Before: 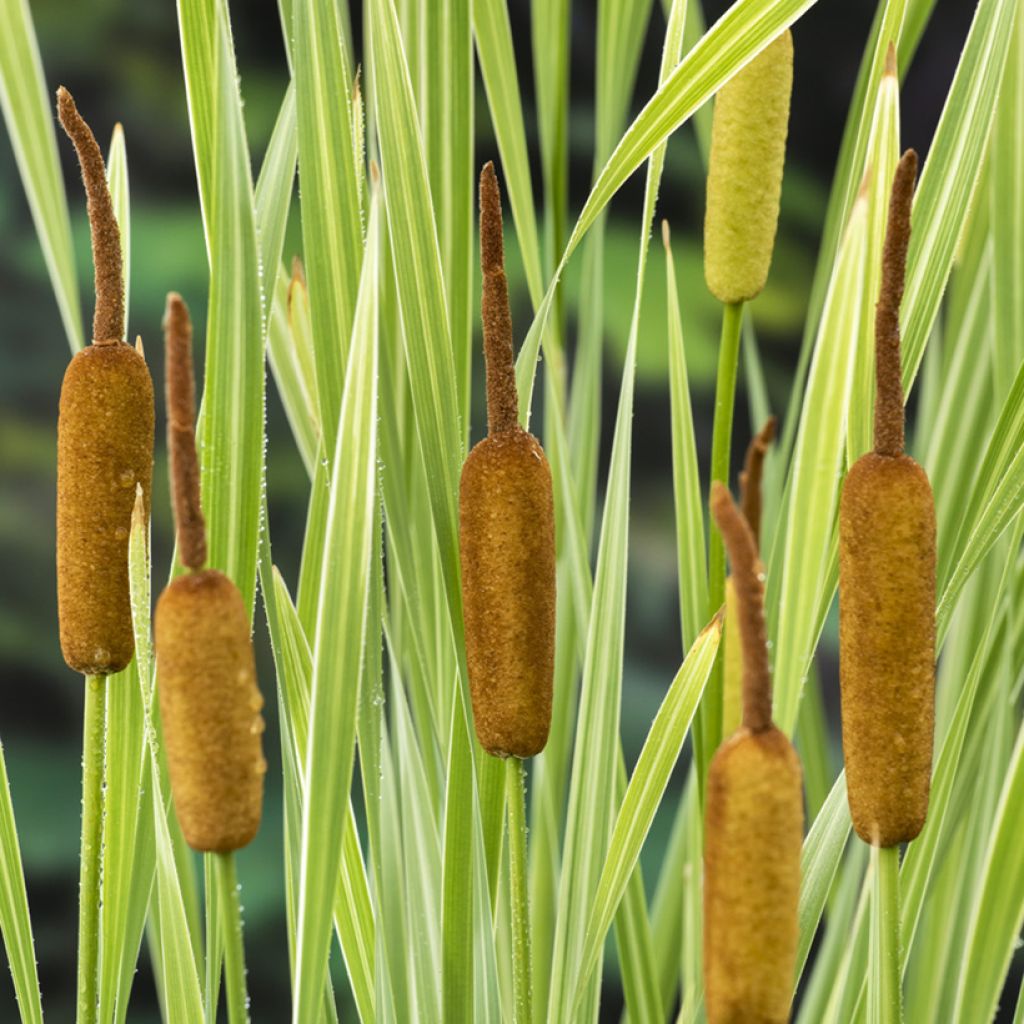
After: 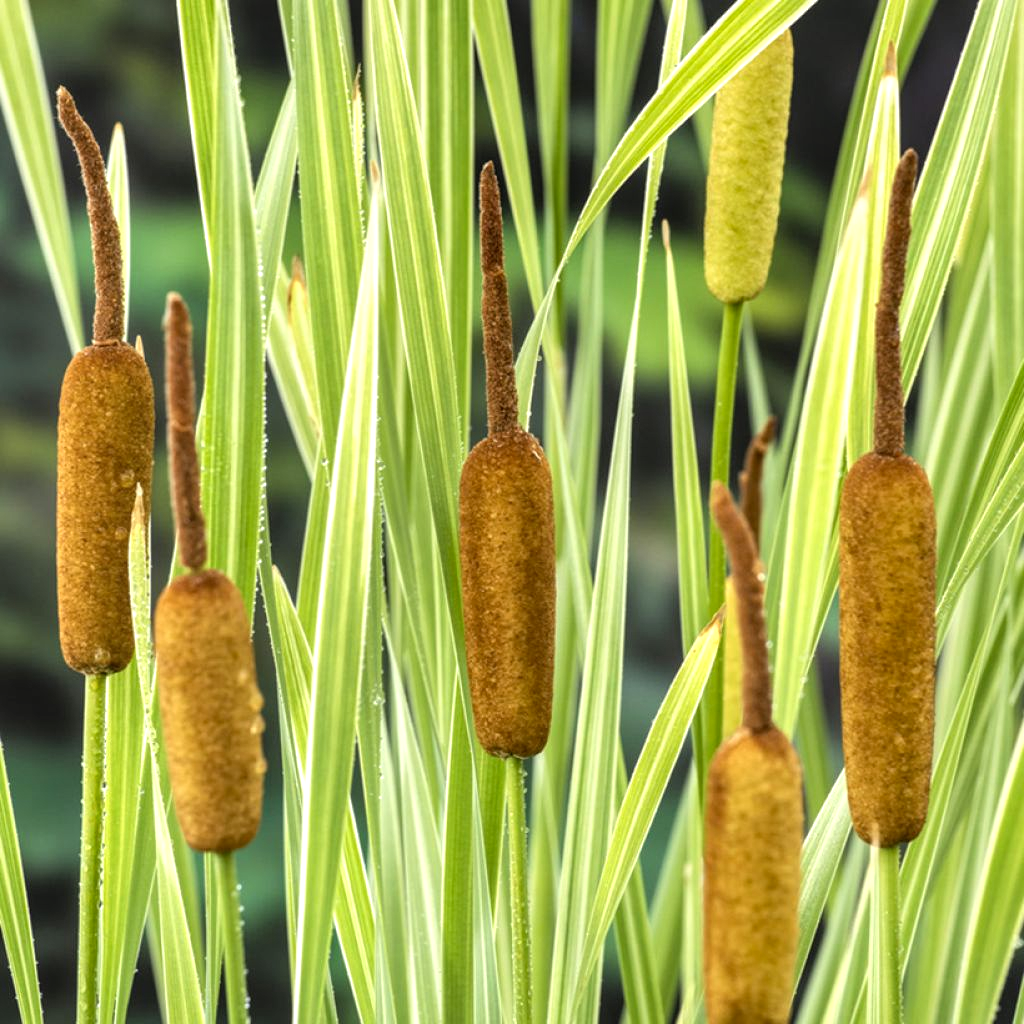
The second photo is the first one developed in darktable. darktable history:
tone equalizer: -8 EV -0.381 EV, -7 EV -0.383 EV, -6 EV -0.338 EV, -5 EV -0.24 EV, -3 EV 0.256 EV, -2 EV 0.355 EV, -1 EV 0.396 EV, +0 EV 0.395 EV
local contrast: on, module defaults
